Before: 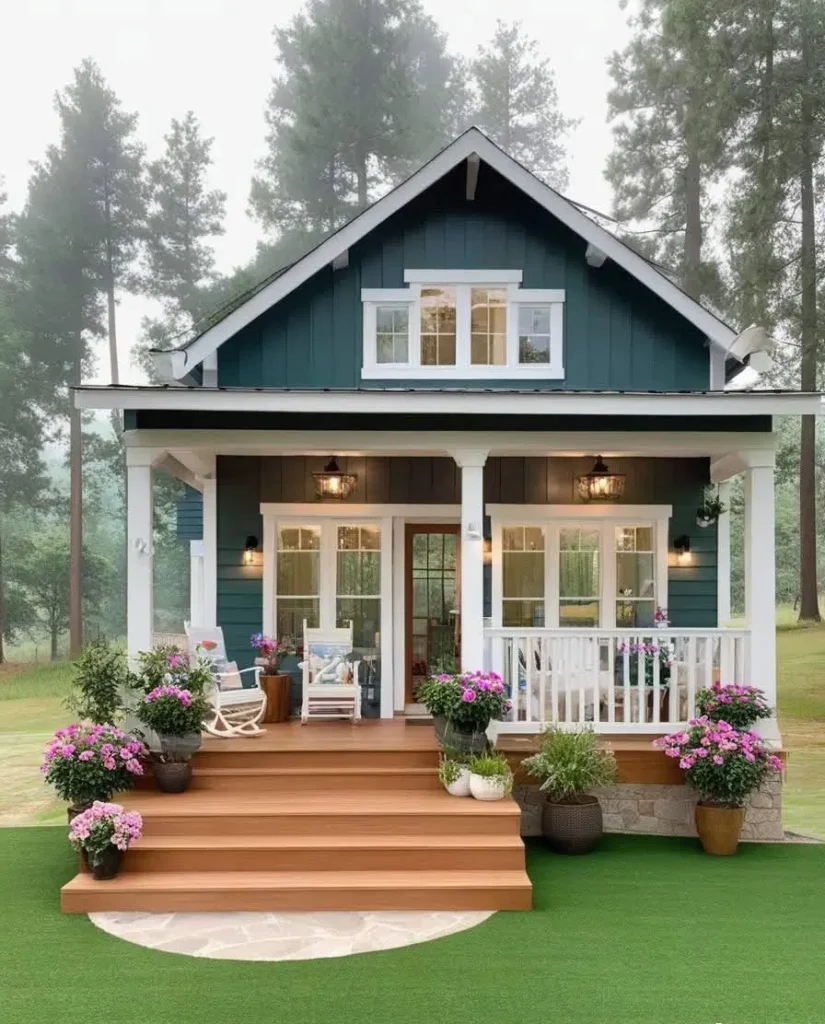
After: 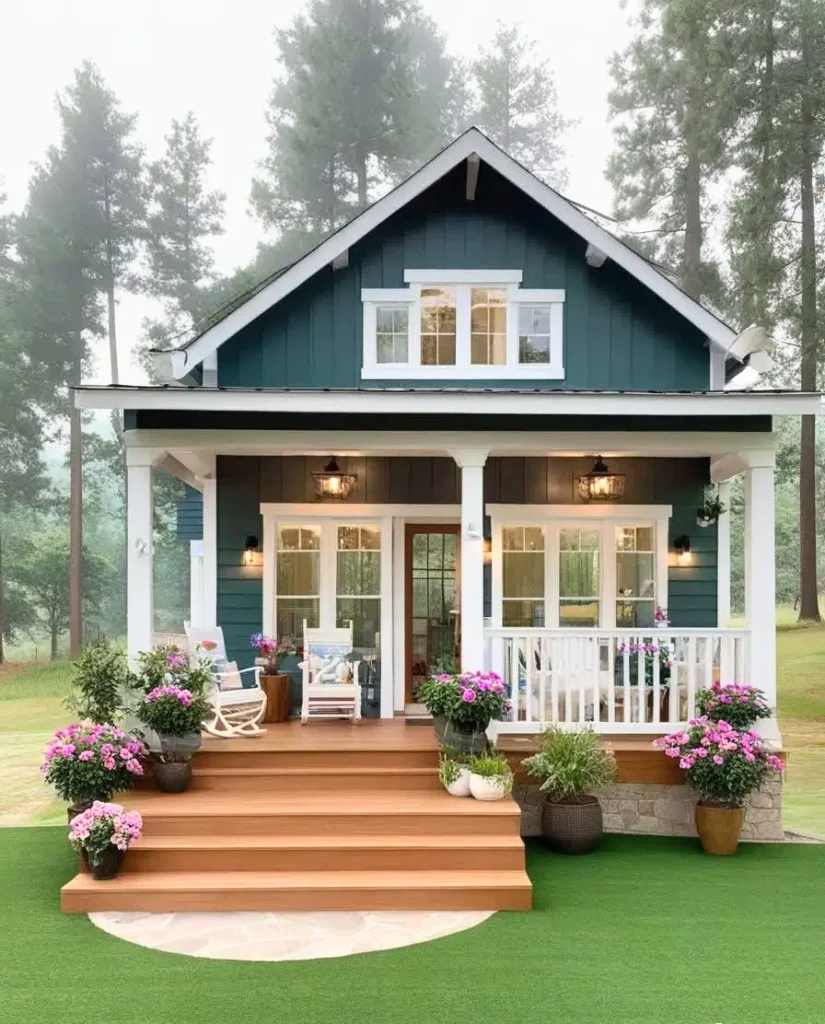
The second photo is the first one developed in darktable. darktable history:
base curve: curves: ch0 [(0, 0) (0.666, 0.806) (1, 1)]
